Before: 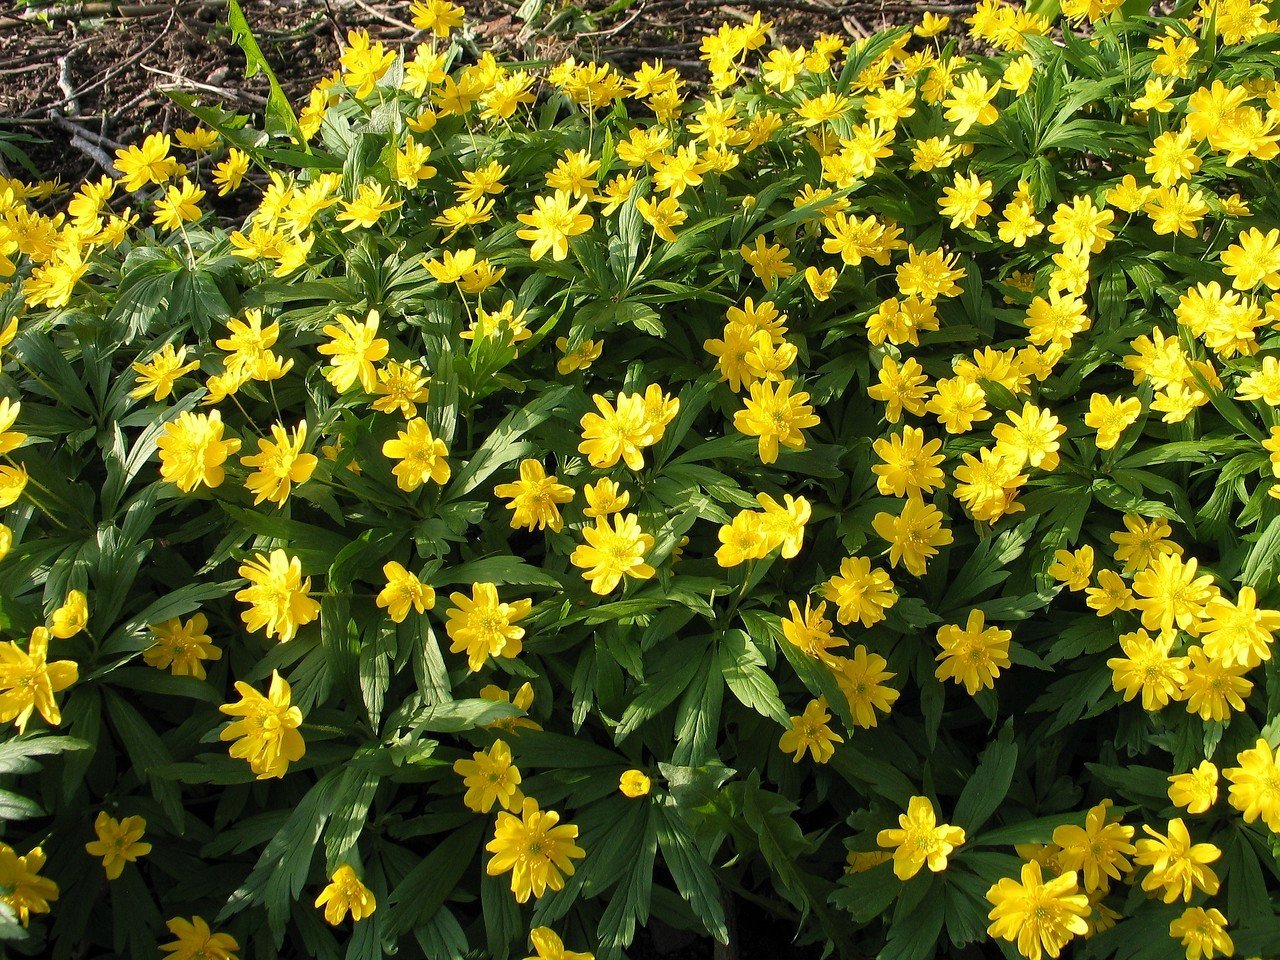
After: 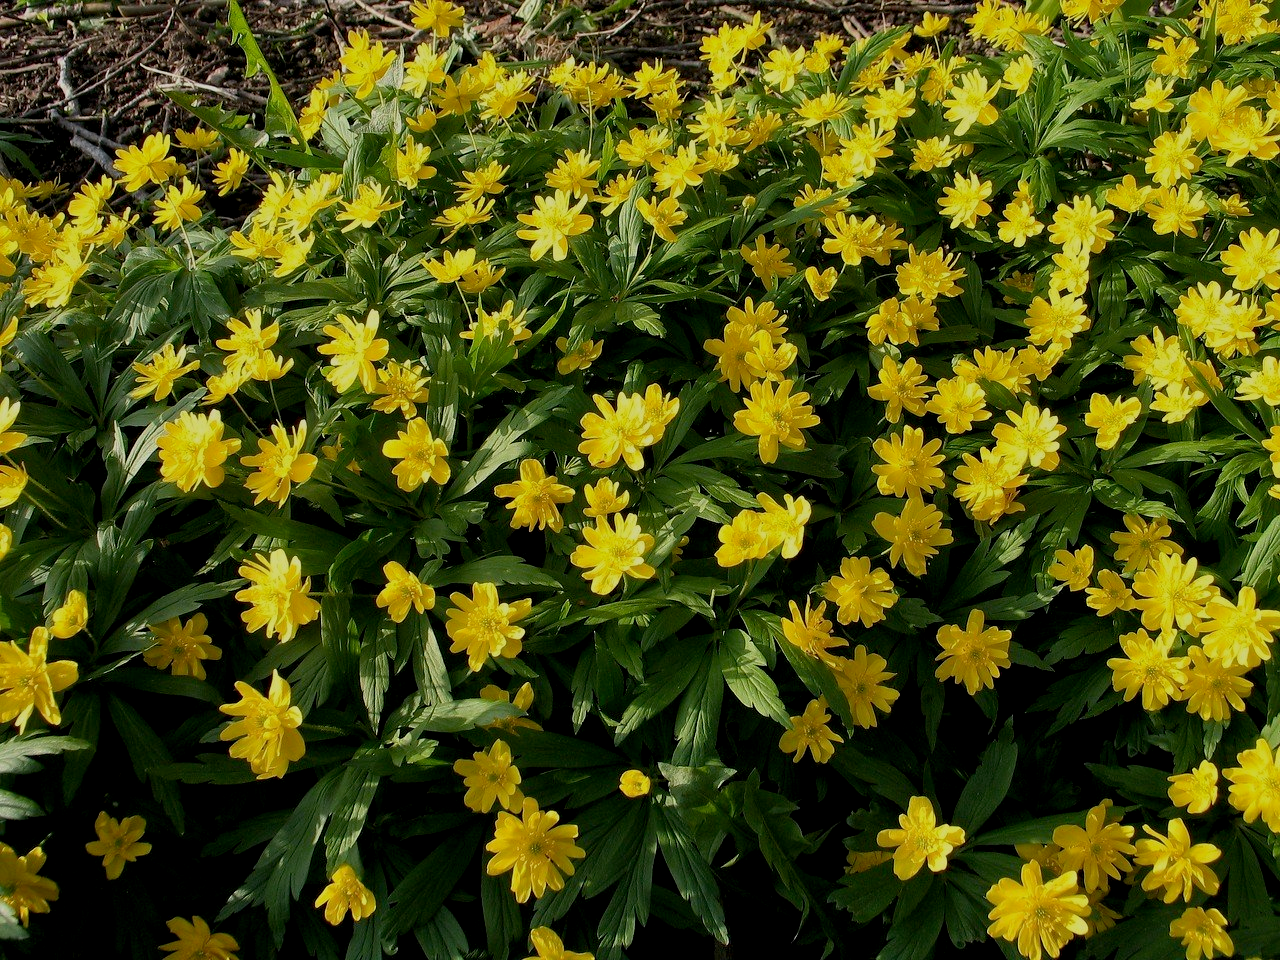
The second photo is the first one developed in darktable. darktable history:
shadows and highlights: shadows 22.47, highlights -48.77, soften with gaussian
exposure: black level correction 0.009, exposure -0.626 EV, compensate exposure bias true, compensate highlight preservation false
